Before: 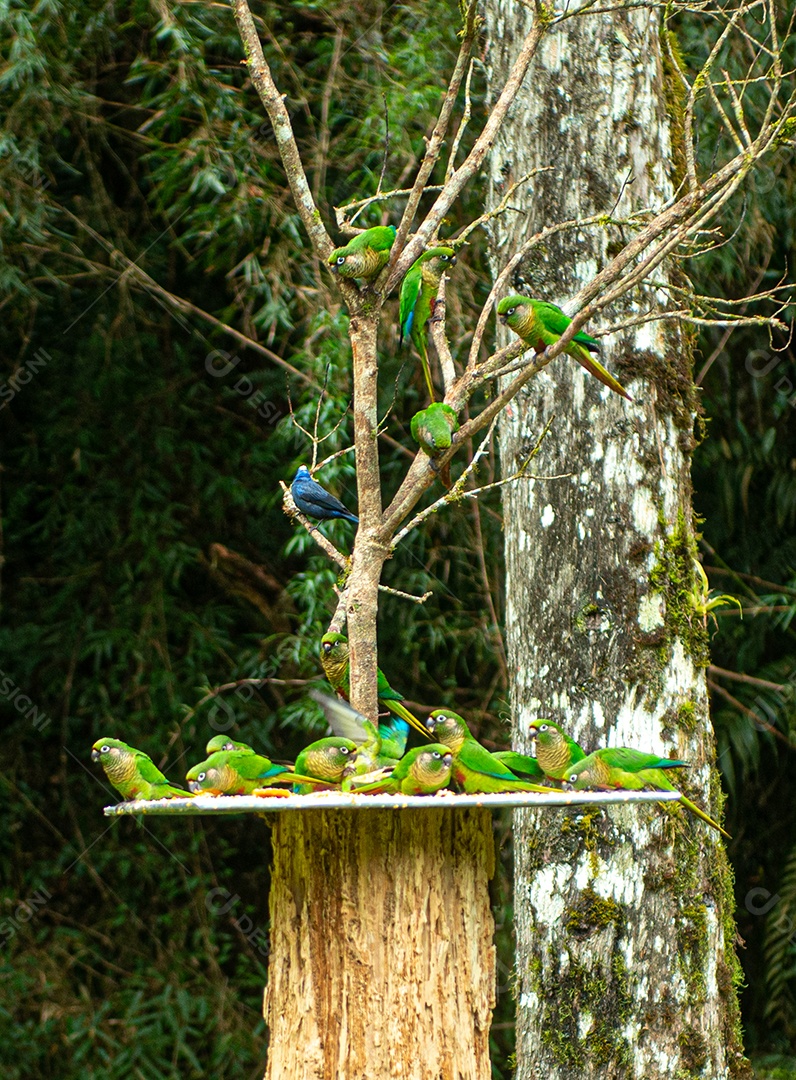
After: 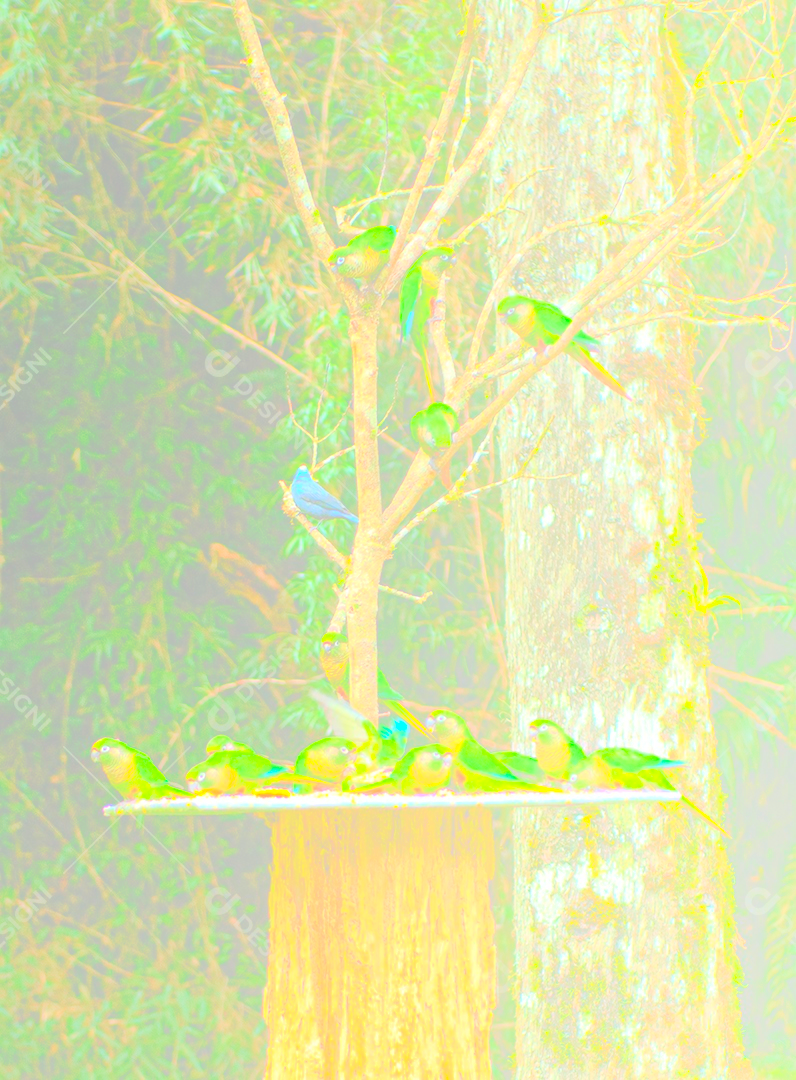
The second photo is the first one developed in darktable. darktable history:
contrast brightness saturation: contrast 0.2, brightness 0.16, saturation 0.22
bloom: size 85%, threshold 5%, strength 85%
shadows and highlights: shadows 60, highlights -60
